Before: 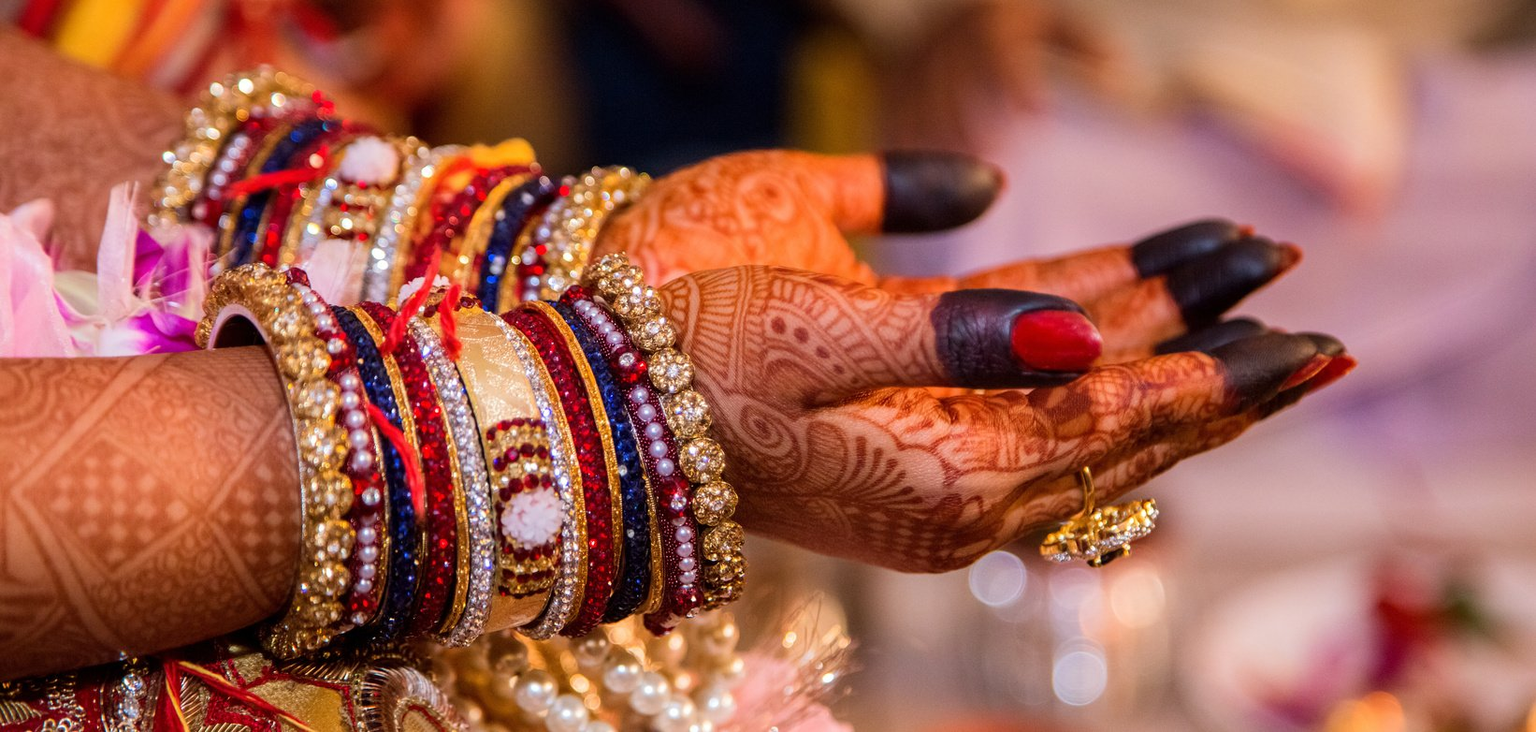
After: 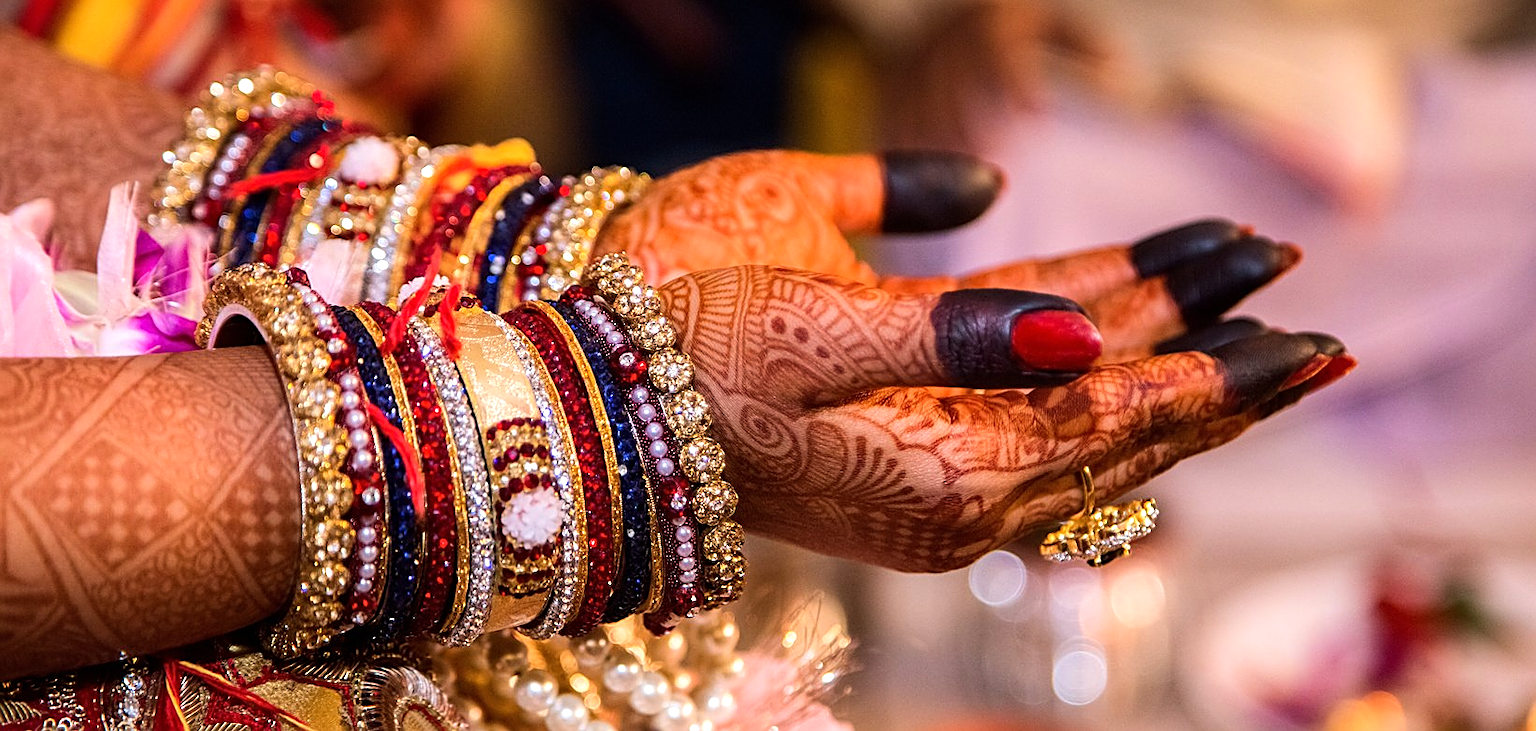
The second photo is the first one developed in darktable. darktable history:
tone equalizer: -8 EV -0.417 EV, -7 EV -0.389 EV, -6 EV -0.333 EV, -5 EV -0.222 EV, -3 EV 0.222 EV, -2 EV 0.333 EV, -1 EV 0.389 EV, +0 EV 0.417 EV, edges refinement/feathering 500, mask exposure compensation -1.57 EV, preserve details no
sharpen: amount 0.575
